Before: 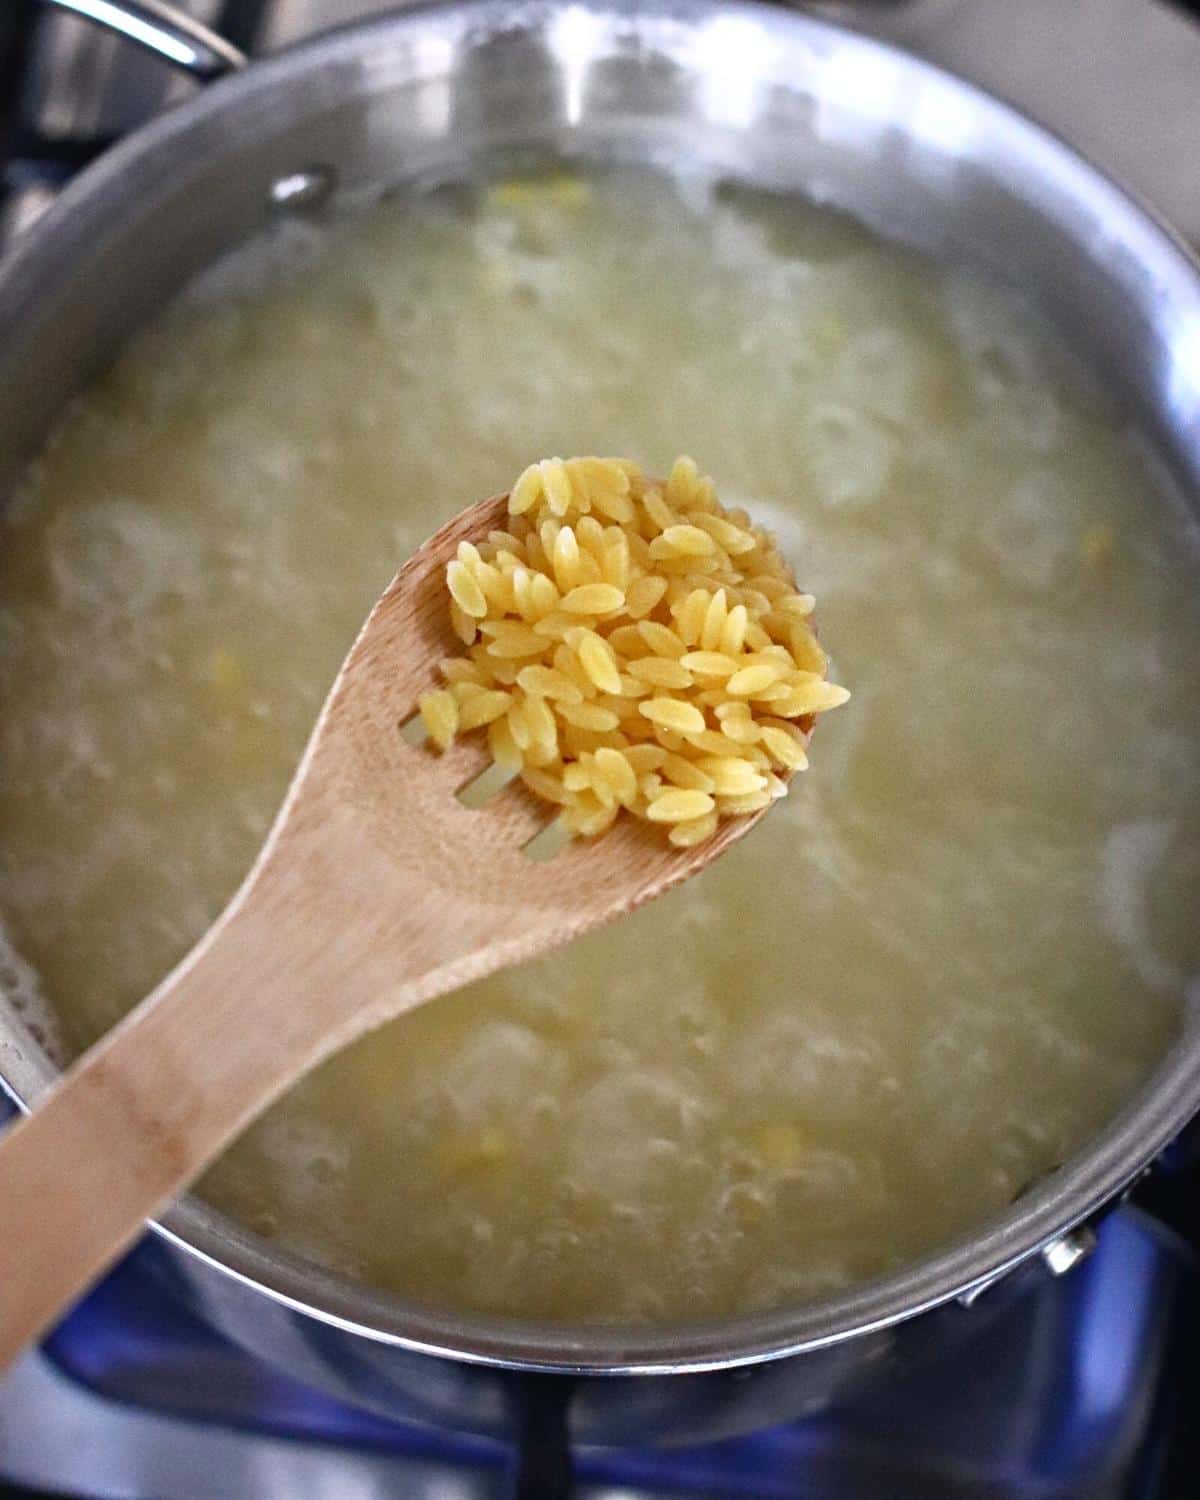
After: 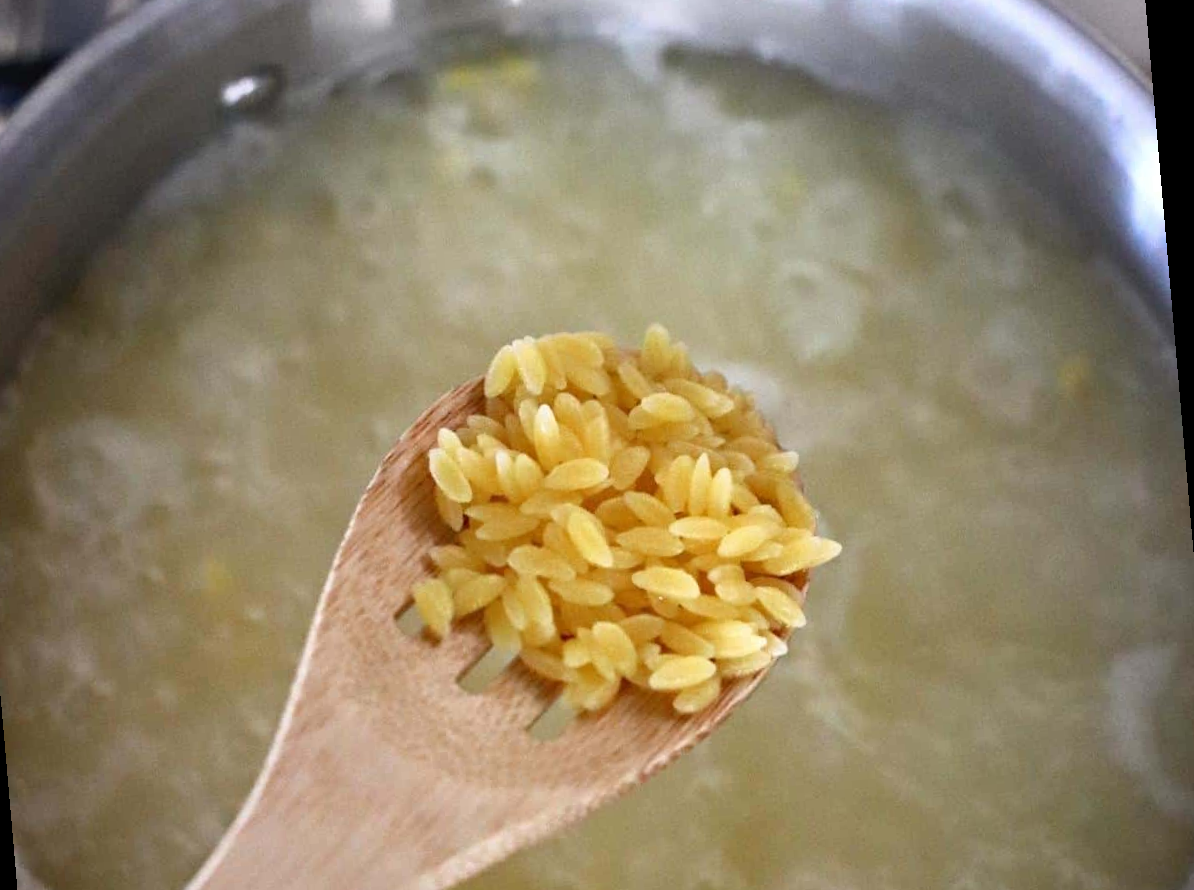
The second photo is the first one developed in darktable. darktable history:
crop: bottom 28.576%
rotate and perspective: rotation -5°, crop left 0.05, crop right 0.952, crop top 0.11, crop bottom 0.89
